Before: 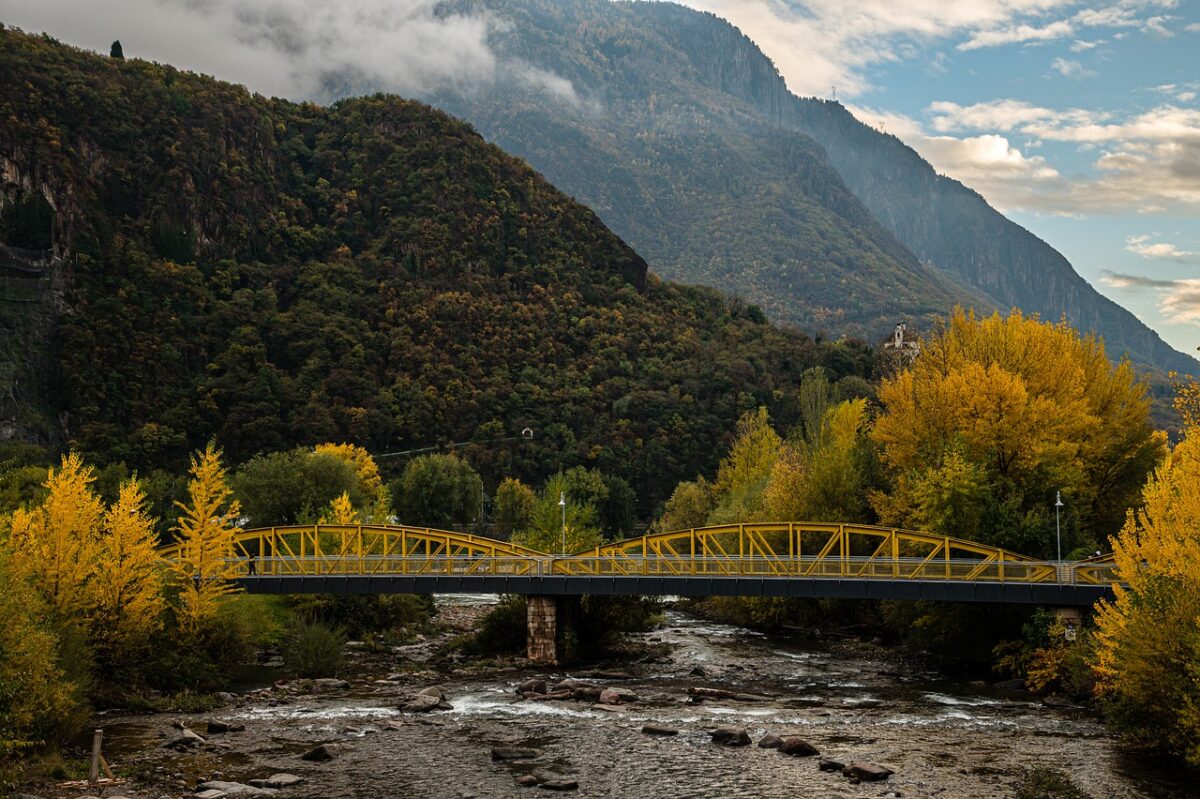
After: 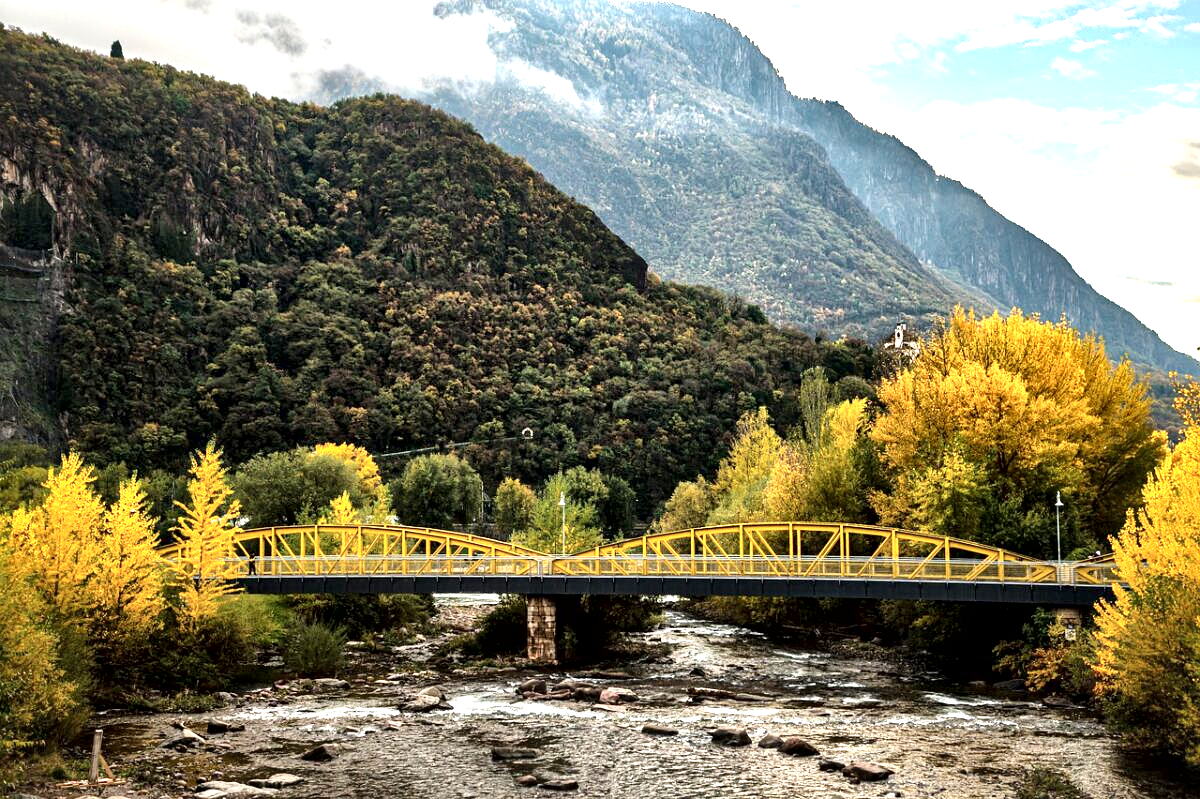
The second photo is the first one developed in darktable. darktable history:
local contrast: mode bilateral grid, contrast 44, coarseness 69, detail 214%, midtone range 0.2
exposure: black level correction 0, exposure 1.5 EV, compensate highlight preservation false
